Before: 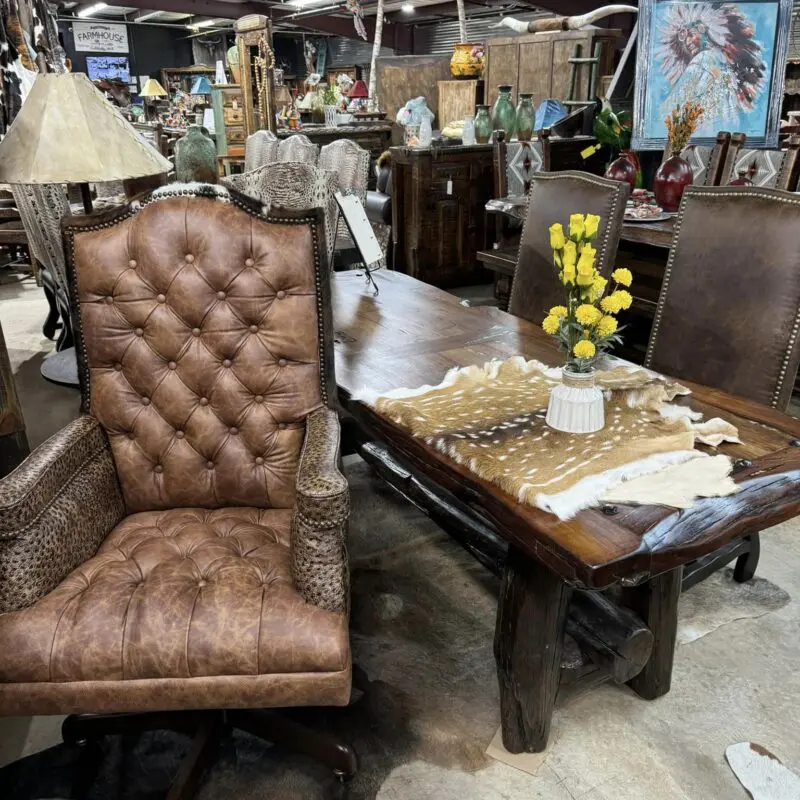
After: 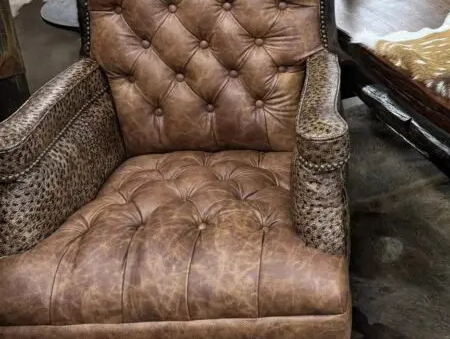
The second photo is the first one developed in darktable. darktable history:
crop: top 44.639%, right 43.671%, bottom 12.966%
